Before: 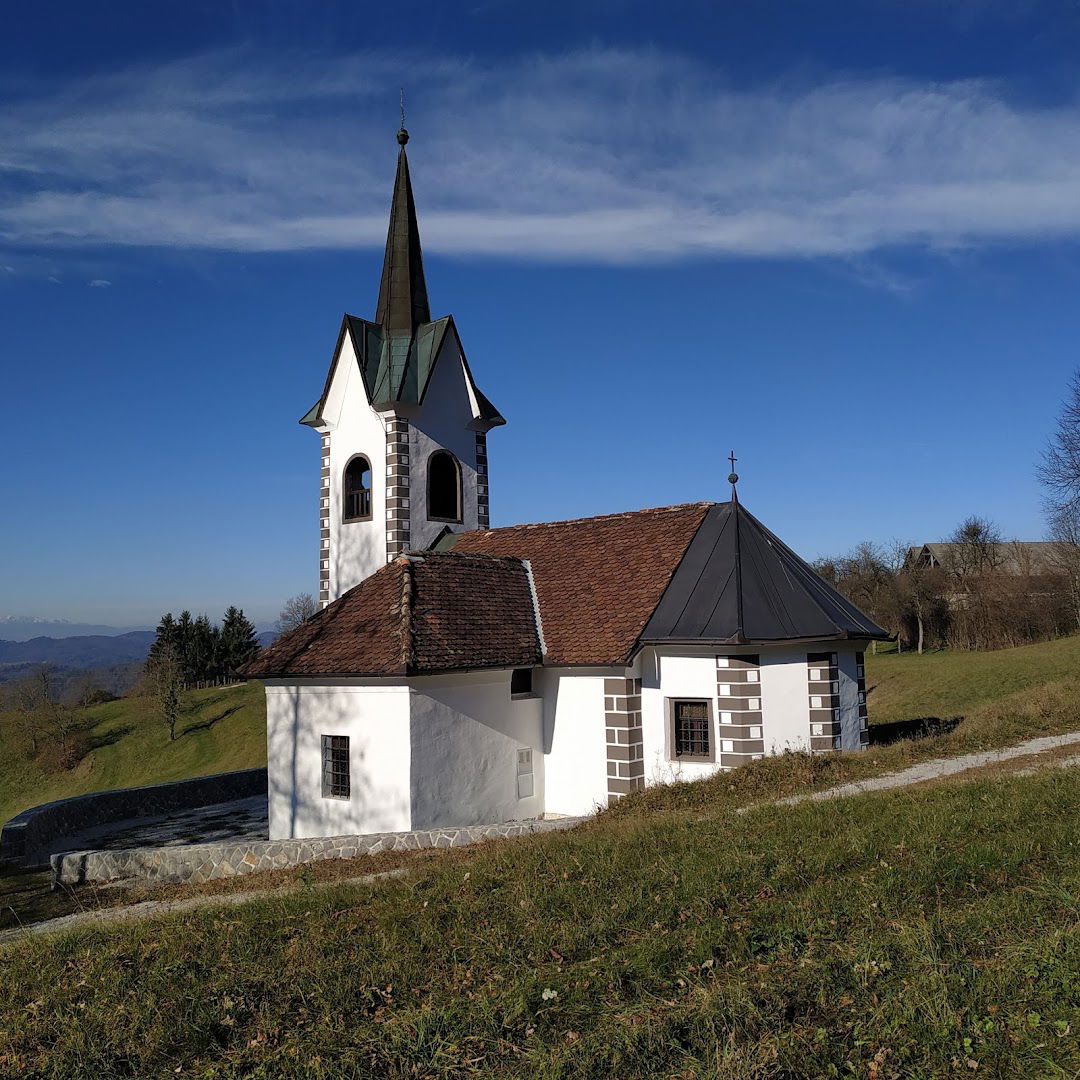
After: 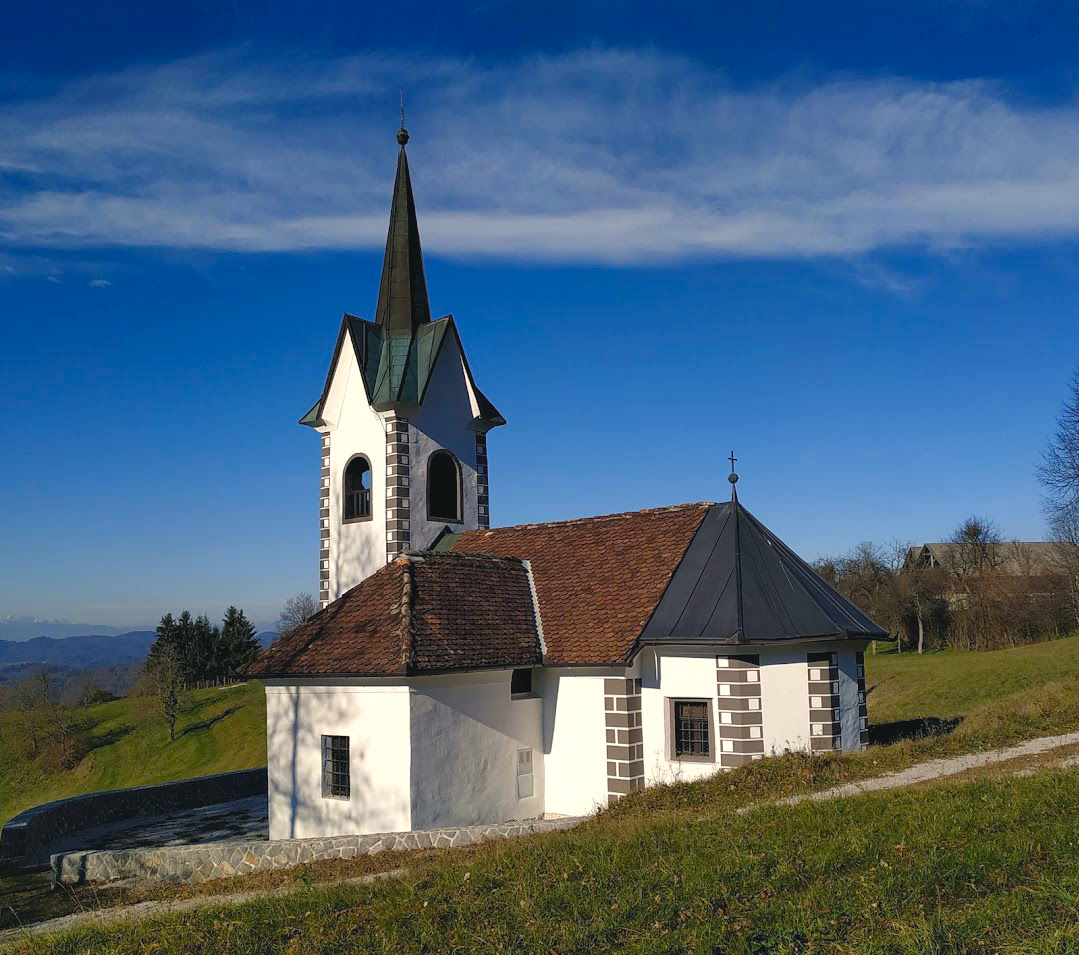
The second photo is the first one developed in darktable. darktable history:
color balance rgb: shadows lift › chroma 2%, shadows lift › hue 219.6°, power › hue 313.2°, highlights gain › chroma 3%, highlights gain › hue 75.6°, global offset › luminance 0.5%, perceptual saturation grading › global saturation 15.33%, perceptual saturation grading › highlights -19.33%, perceptual saturation grading › shadows 20%, global vibrance 20%
crop and rotate: top 0%, bottom 11.49%
shadows and highlights: shadows 12, white point adjustment 1.2, soften with gaussian
